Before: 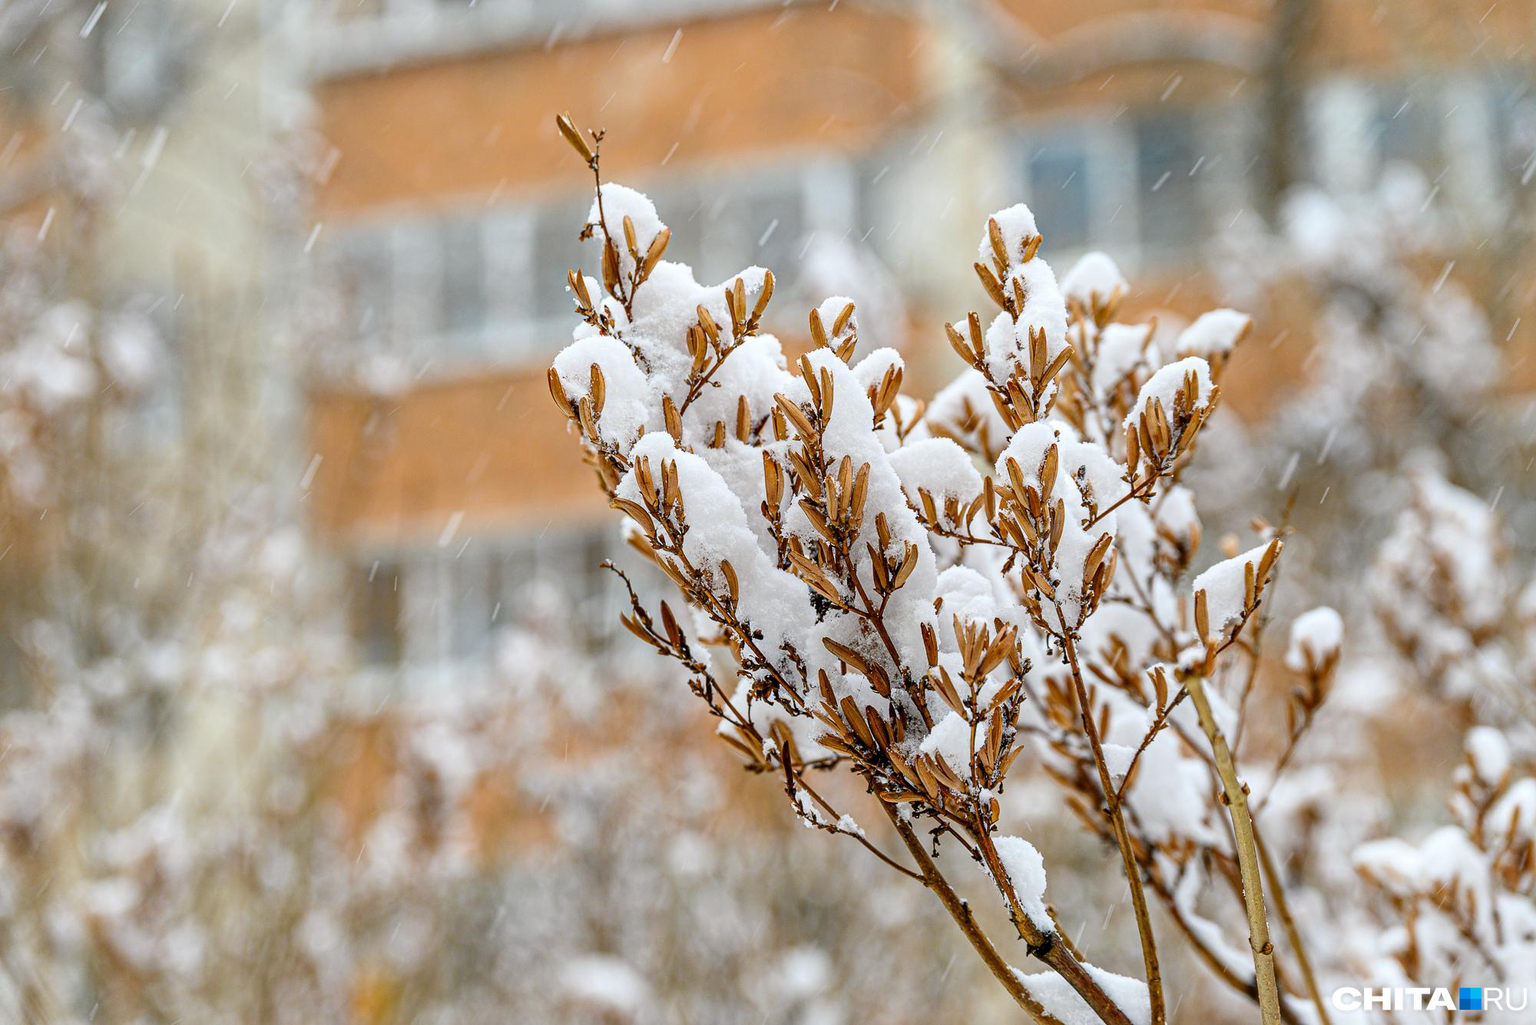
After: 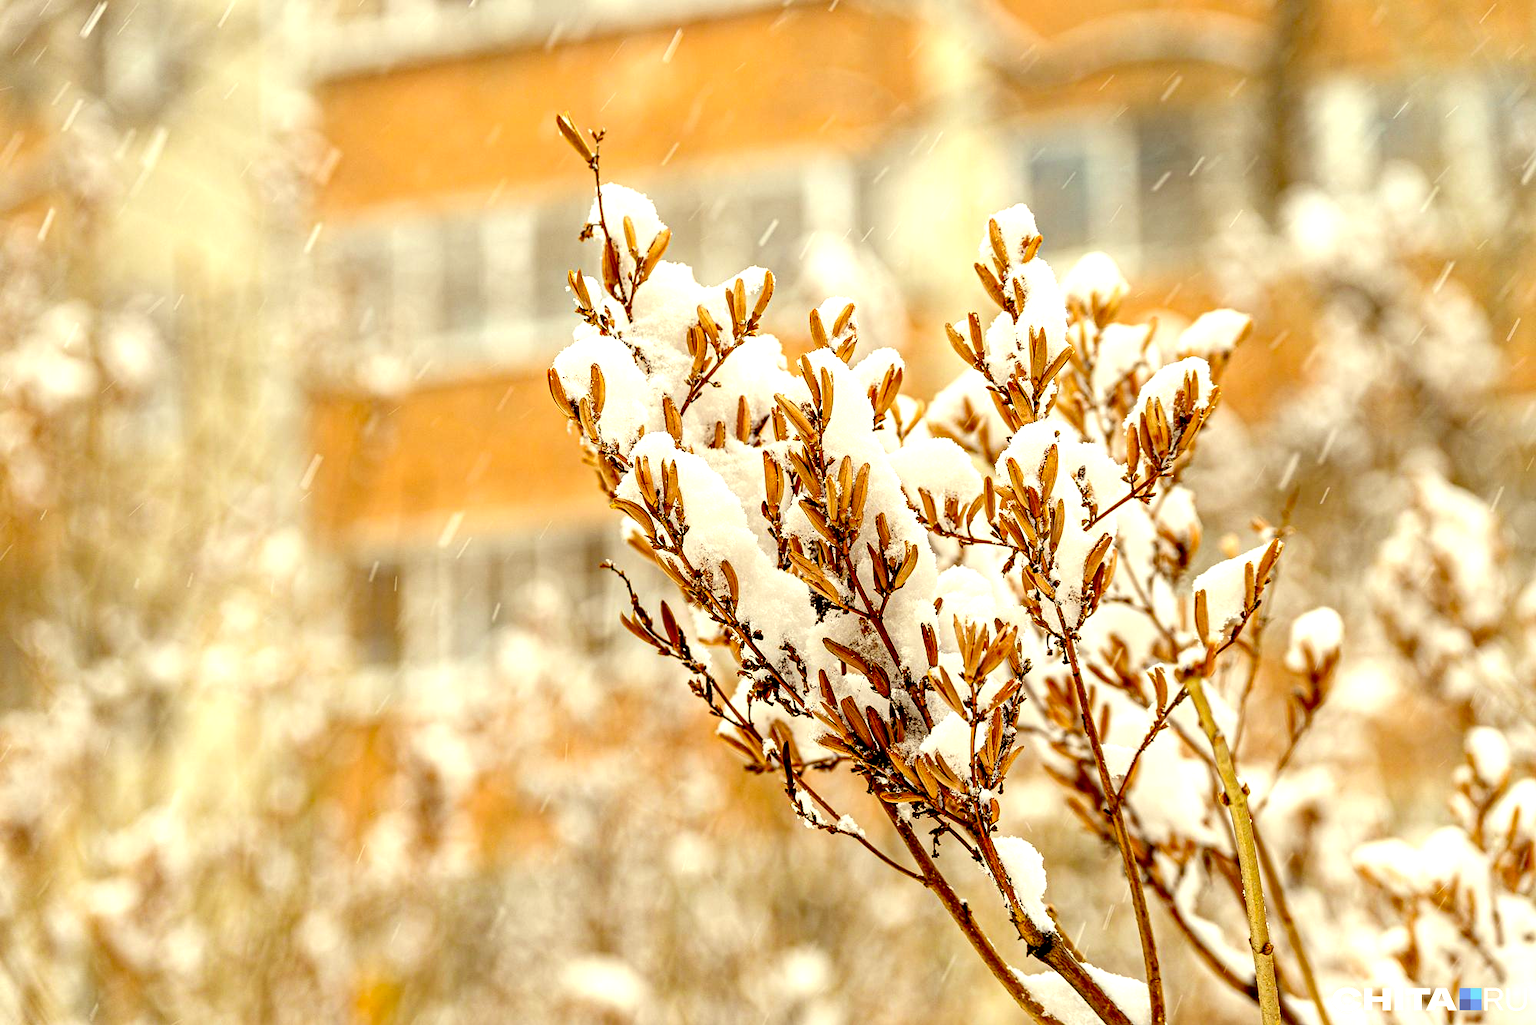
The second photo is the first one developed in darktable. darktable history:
exposure: black level correction 0.012, exposure 0.7 EV, compensate exposure bias true, compensate highlight preservation false
color correction: highlights a* 1.12, highlights b* 24.26, shadows a* 15.58, shadows b* 24.26
